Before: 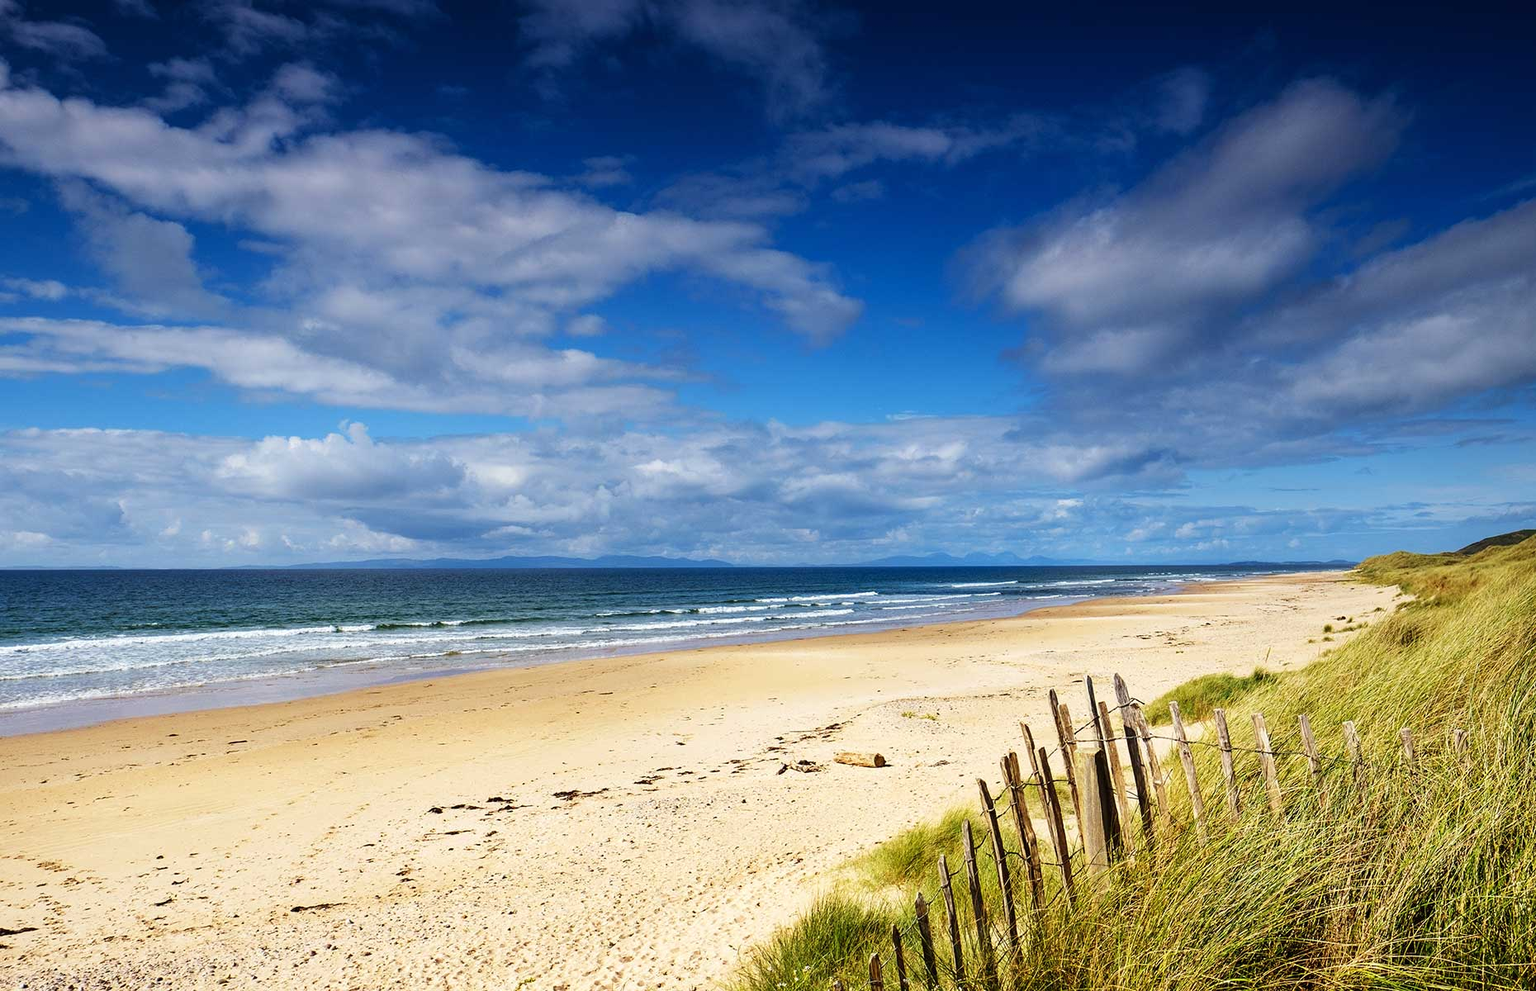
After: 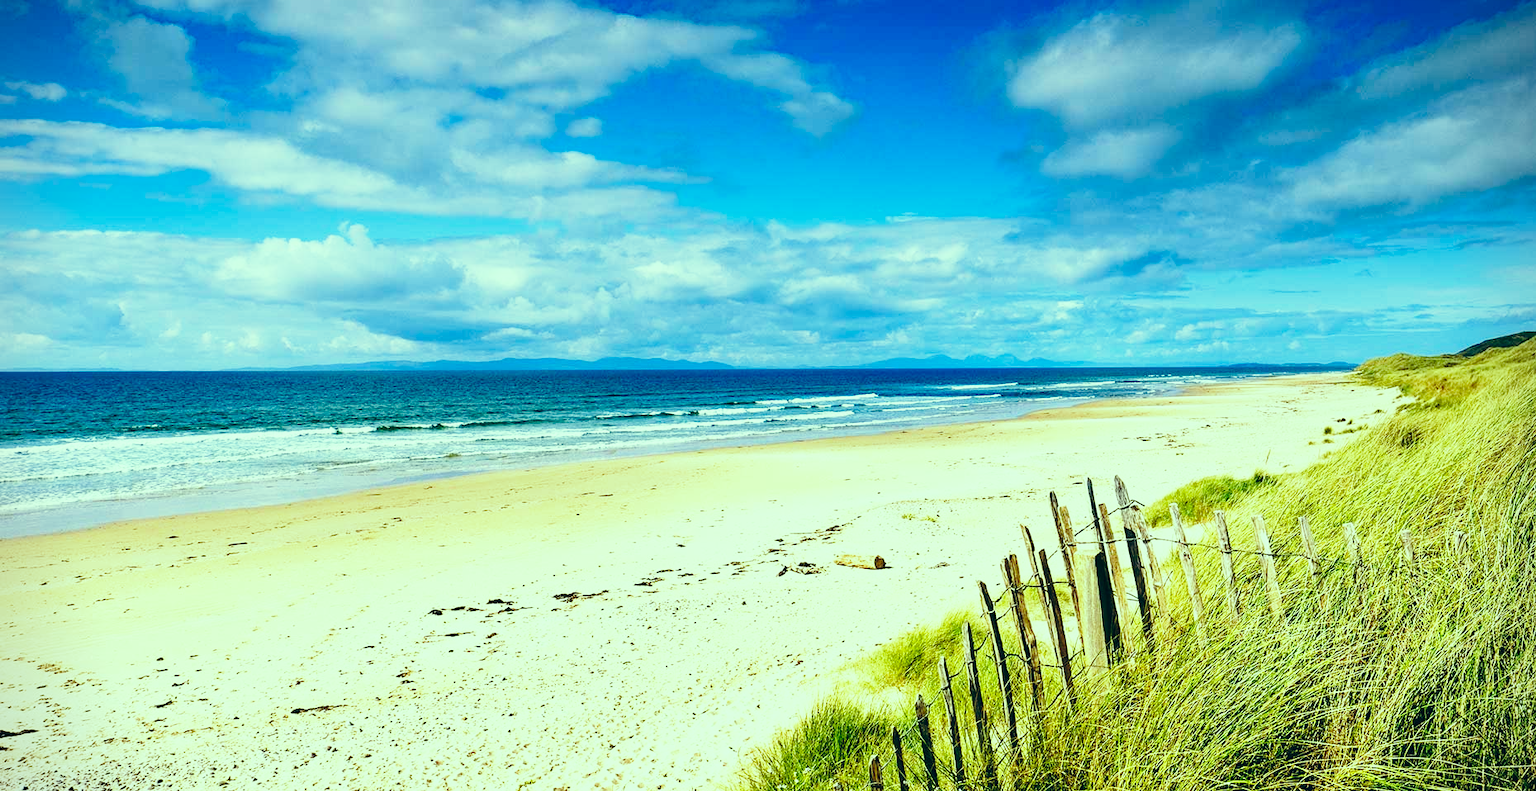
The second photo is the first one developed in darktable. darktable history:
vignetting: fall-off start 91.34%
color correction: highlights a* -19.72, highlights b* 9.8, shadows a* -19.81, shadows b* -11.13
crop and rotate: top 20.003%
base curve: curves: ch0 [(0, 0) (0.028, 0.03) (0.121, 0.232) (0.46, 0.748) (0.859, 0.968) (1, 1)], exposure shift 0.01, preserve colors none
